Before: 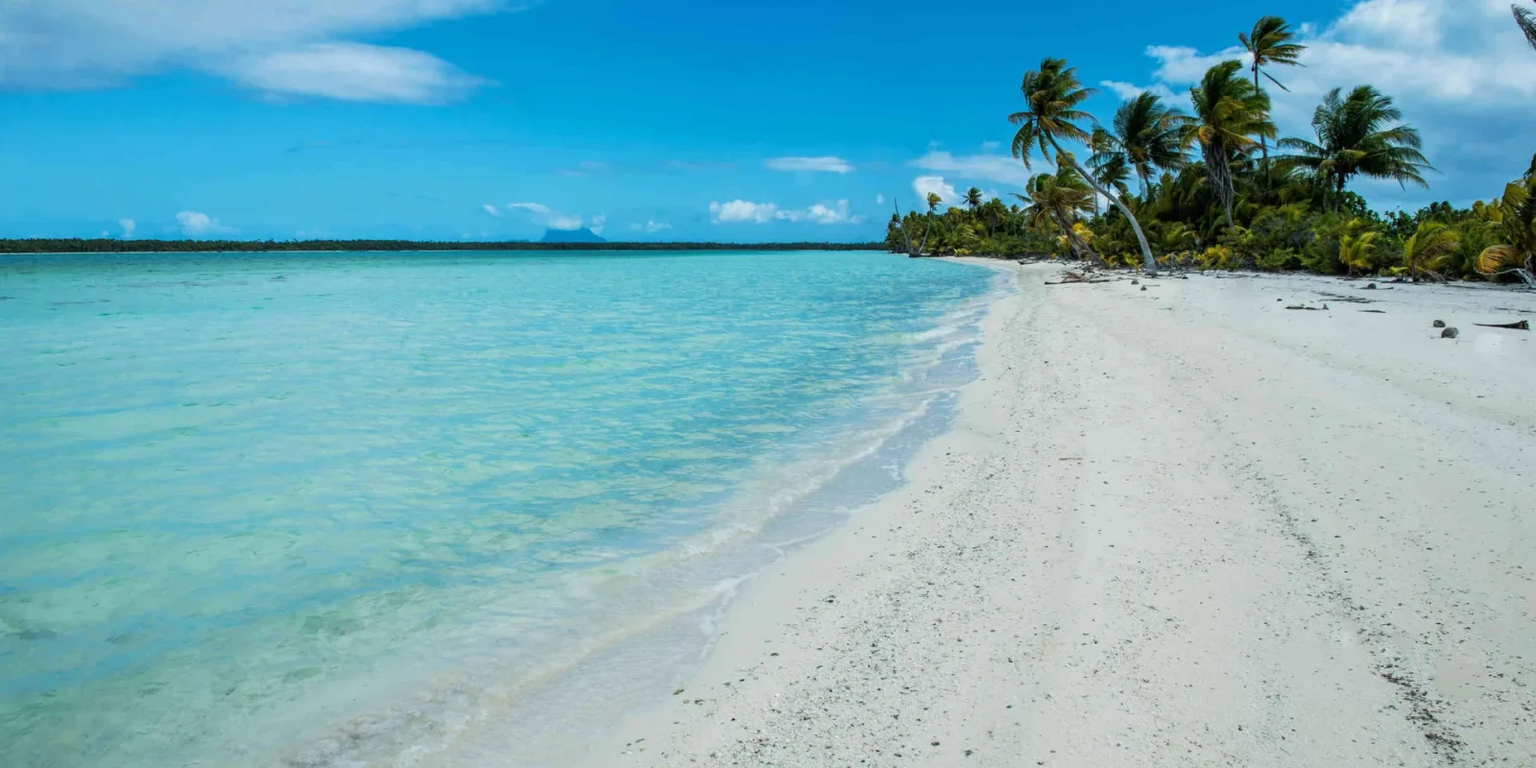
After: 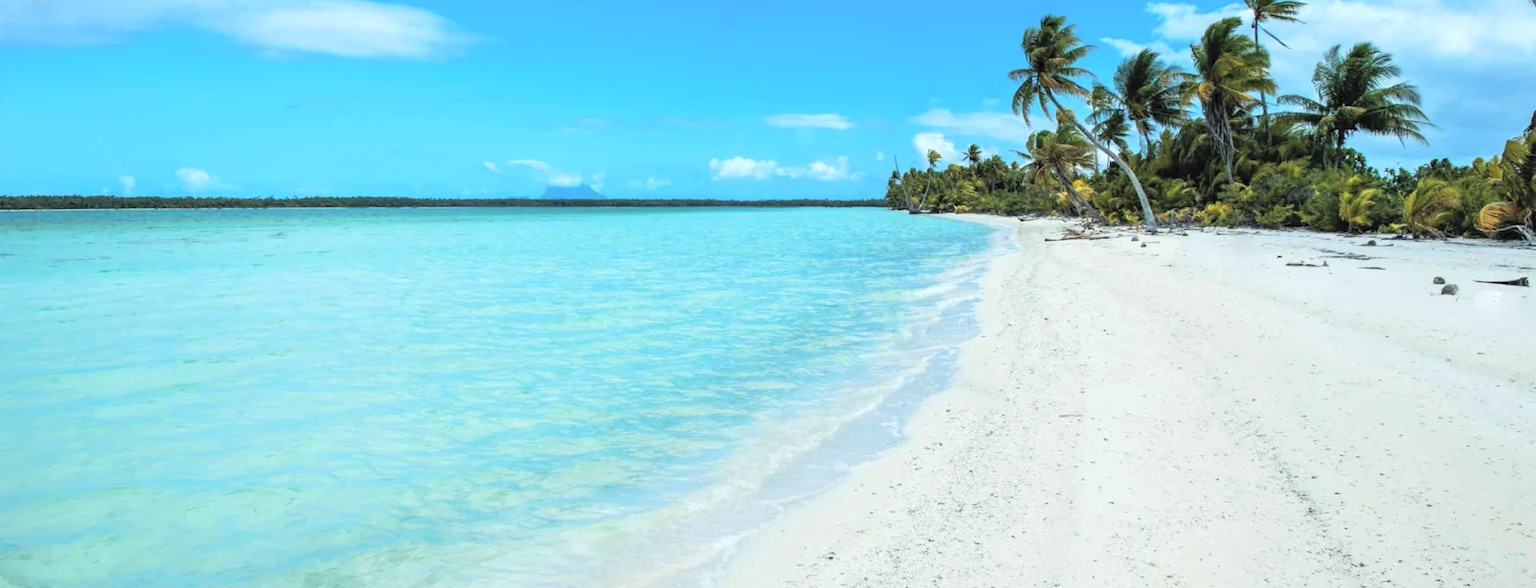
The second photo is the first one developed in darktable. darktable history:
tone equalizer: -8 EV -0.417 EV, -7 EV -0.389 EV, -6 EV -0.333 EV, -5 EV -0.222 EV, -3 EV 0.222 EV, -2 EV 0.333 EV, -1 EV 0.389 EV, +0 EV 0.417 EV, edges refinement/feathering 500, mask exposure compensation -1.57 EV, preserve details no
contrast brightness saturation: brightness 0.28
crop: top 5.667%, bottom 17.637%
